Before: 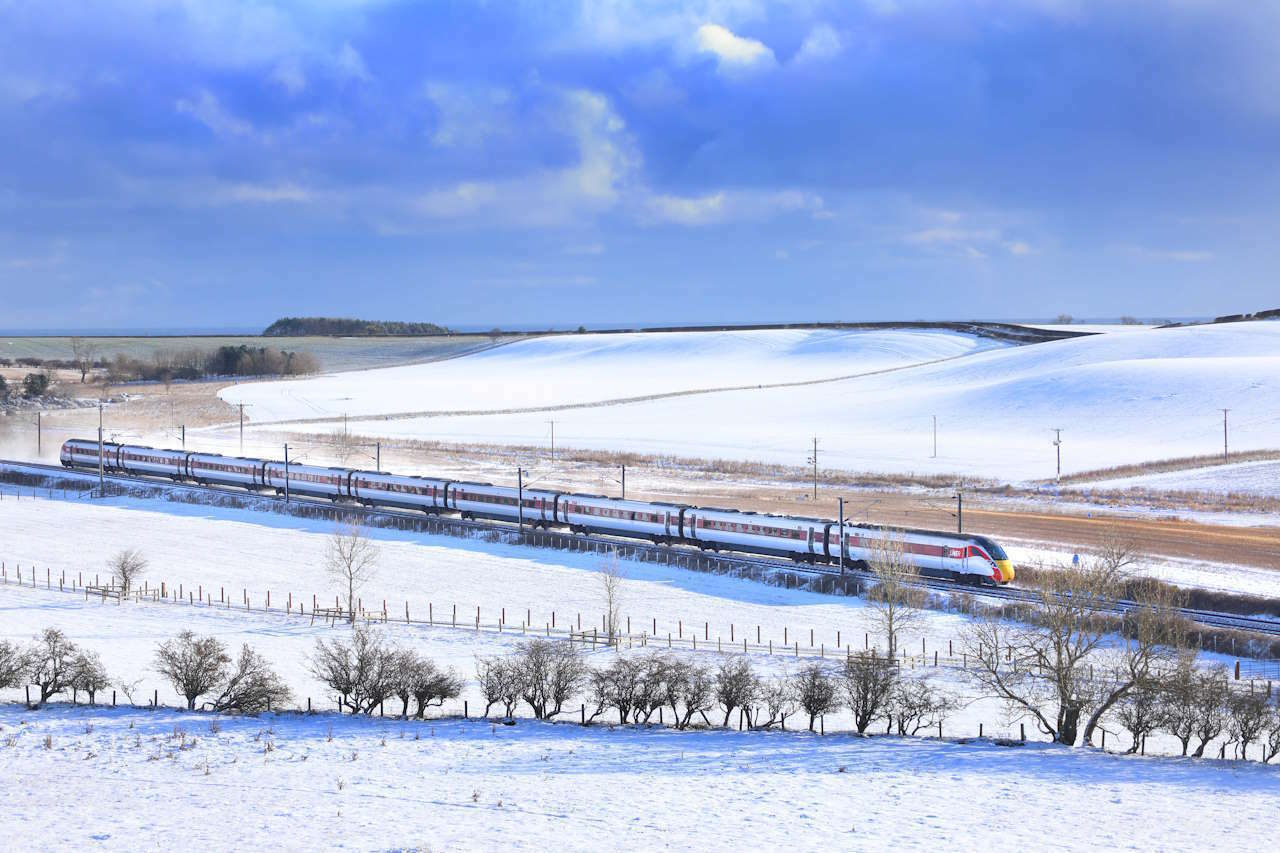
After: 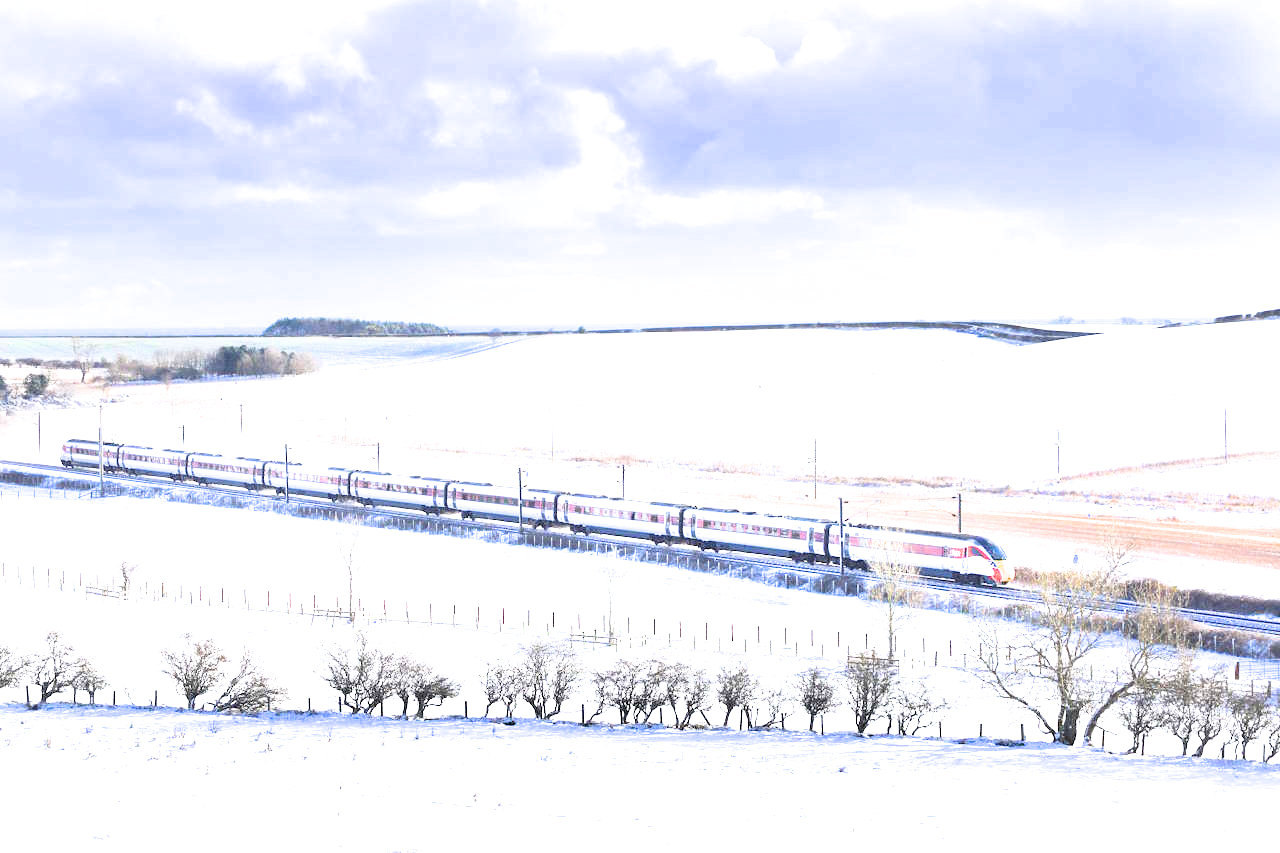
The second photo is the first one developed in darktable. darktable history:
exposure: black level correction 0, exposure 1.675 EV, compensate exposure bias true, compensate highlight preservation false
filmic rgb: black relative exposure -4.91 EV, white relative exposure 2.84 EV, hardness 3.7
